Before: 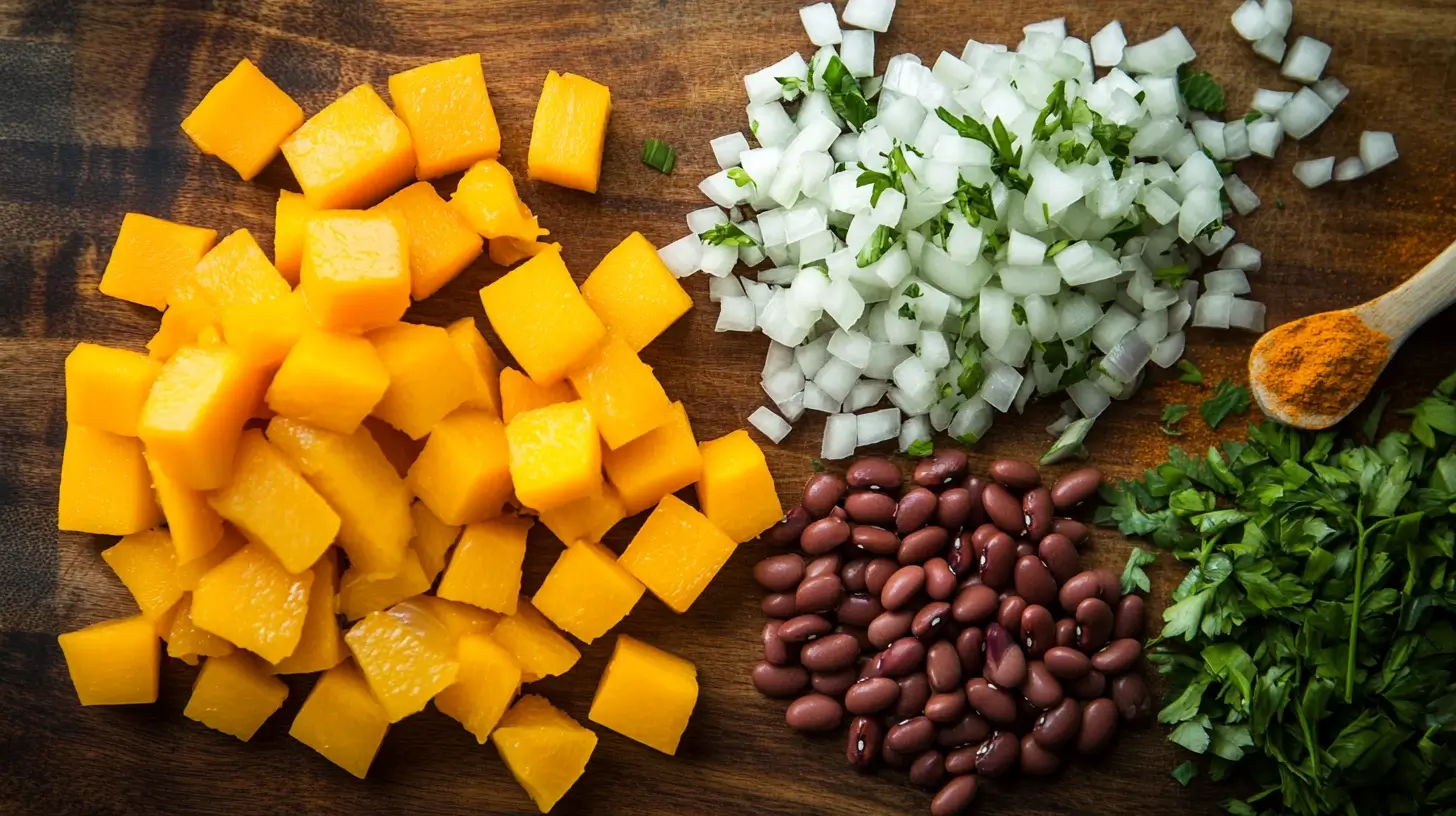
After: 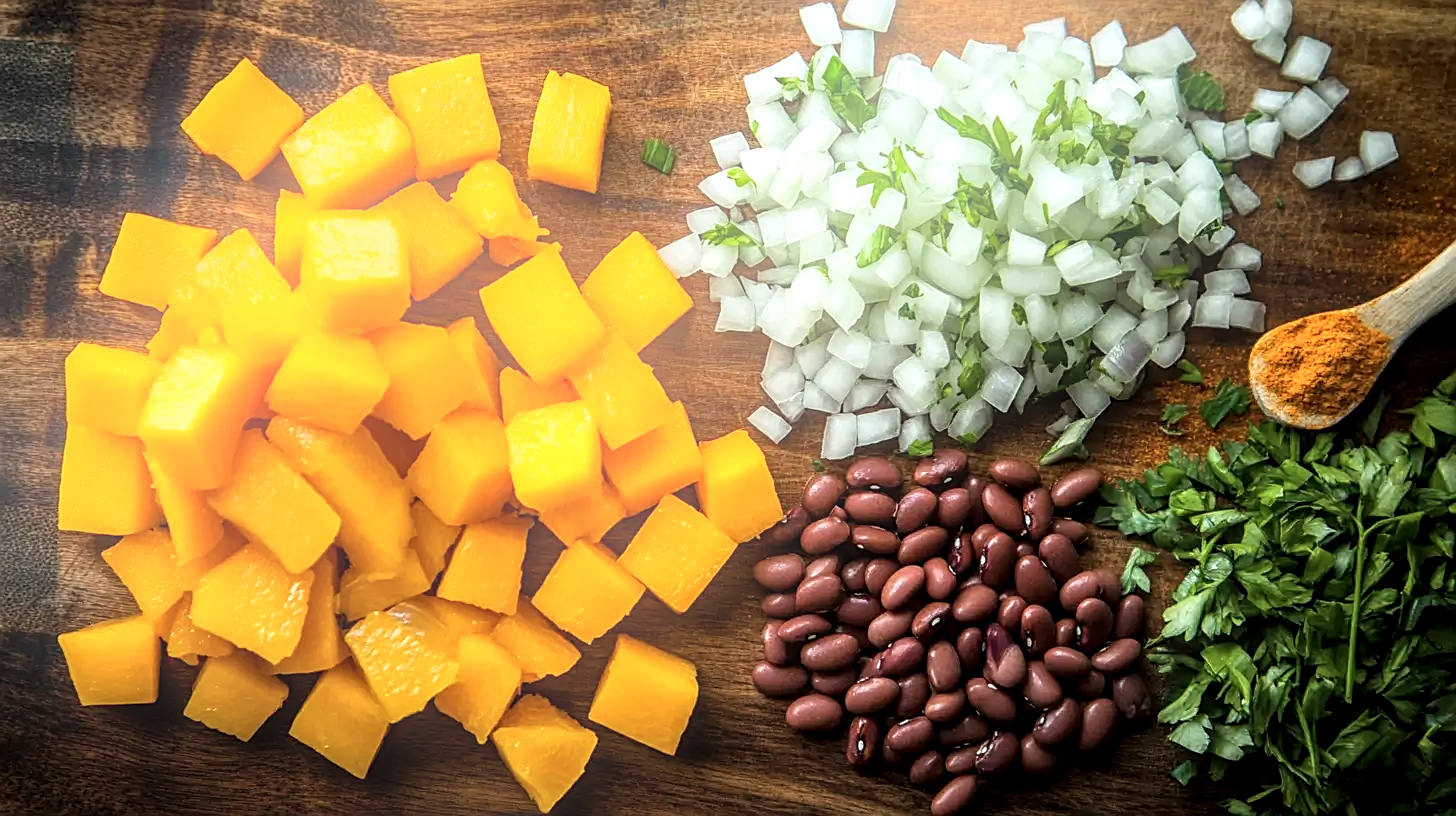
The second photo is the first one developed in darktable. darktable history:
sharpen: on, module defaults
bloom: on, module defaults
local contrast: highlights 60%, shadows 60%, detail 160%
